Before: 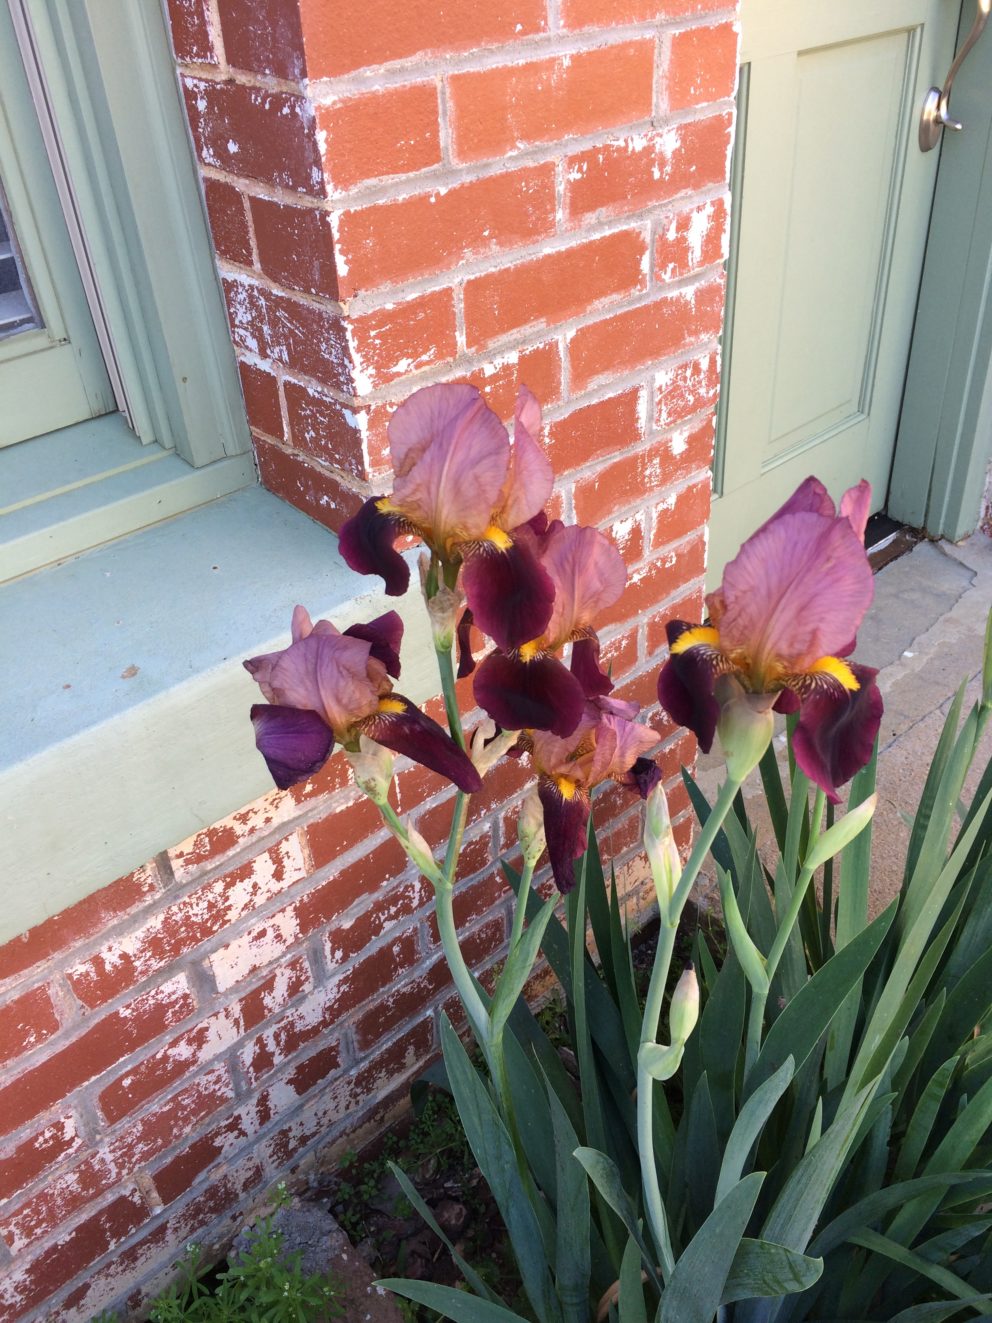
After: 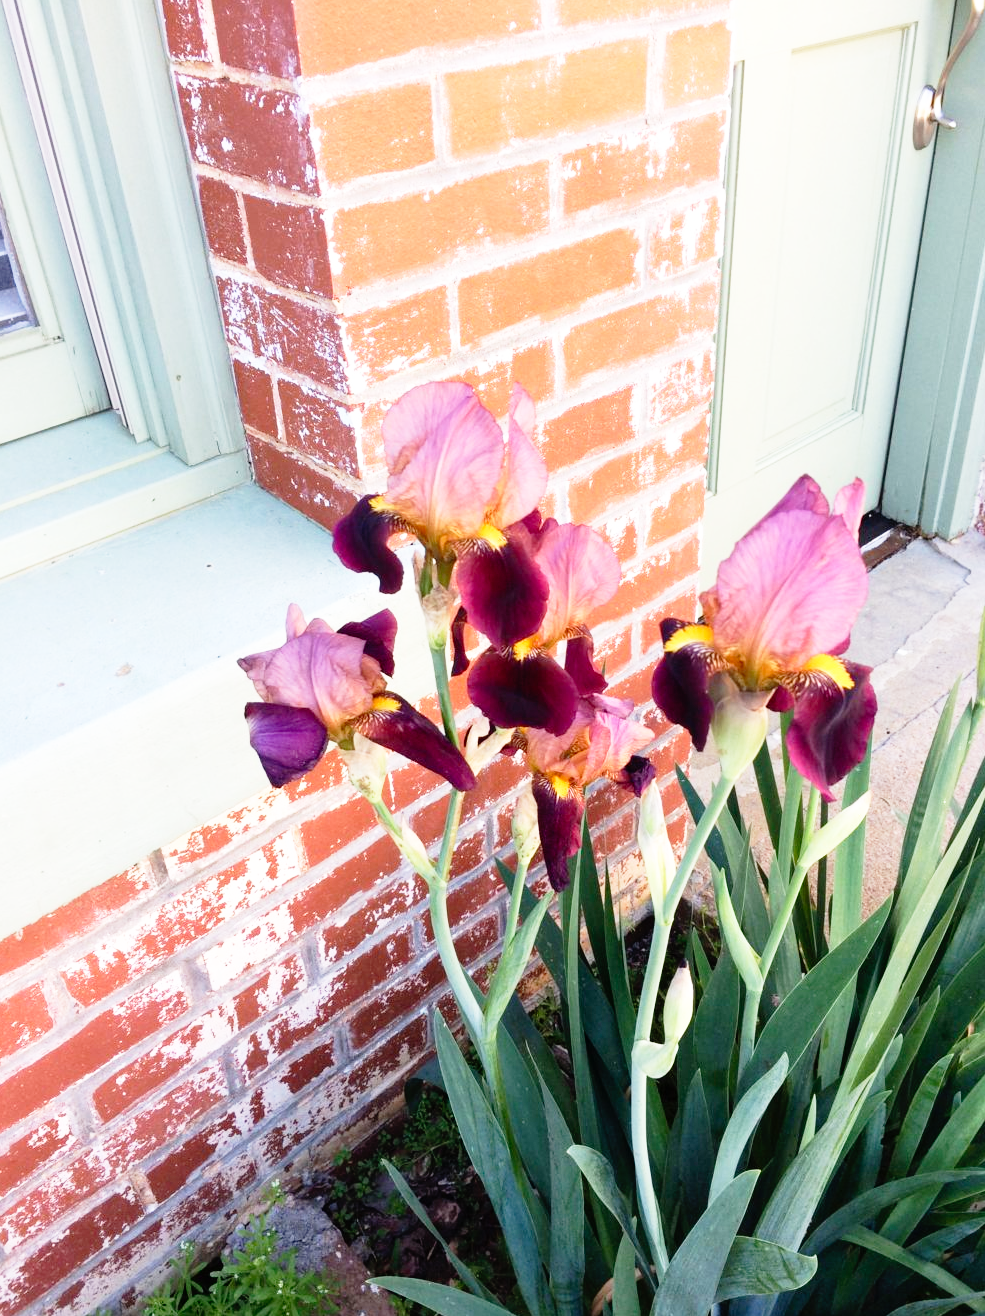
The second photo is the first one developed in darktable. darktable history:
base curve: curves: ch0 [(0, 0) (0.012, 0.01) (0.073, 0.168) (0.31, 0.711) (0.645, 0.957) (1, 1)], preserve colors none
crop and rotate: left 0.614%, top 0.179%, bottom 0.309%
